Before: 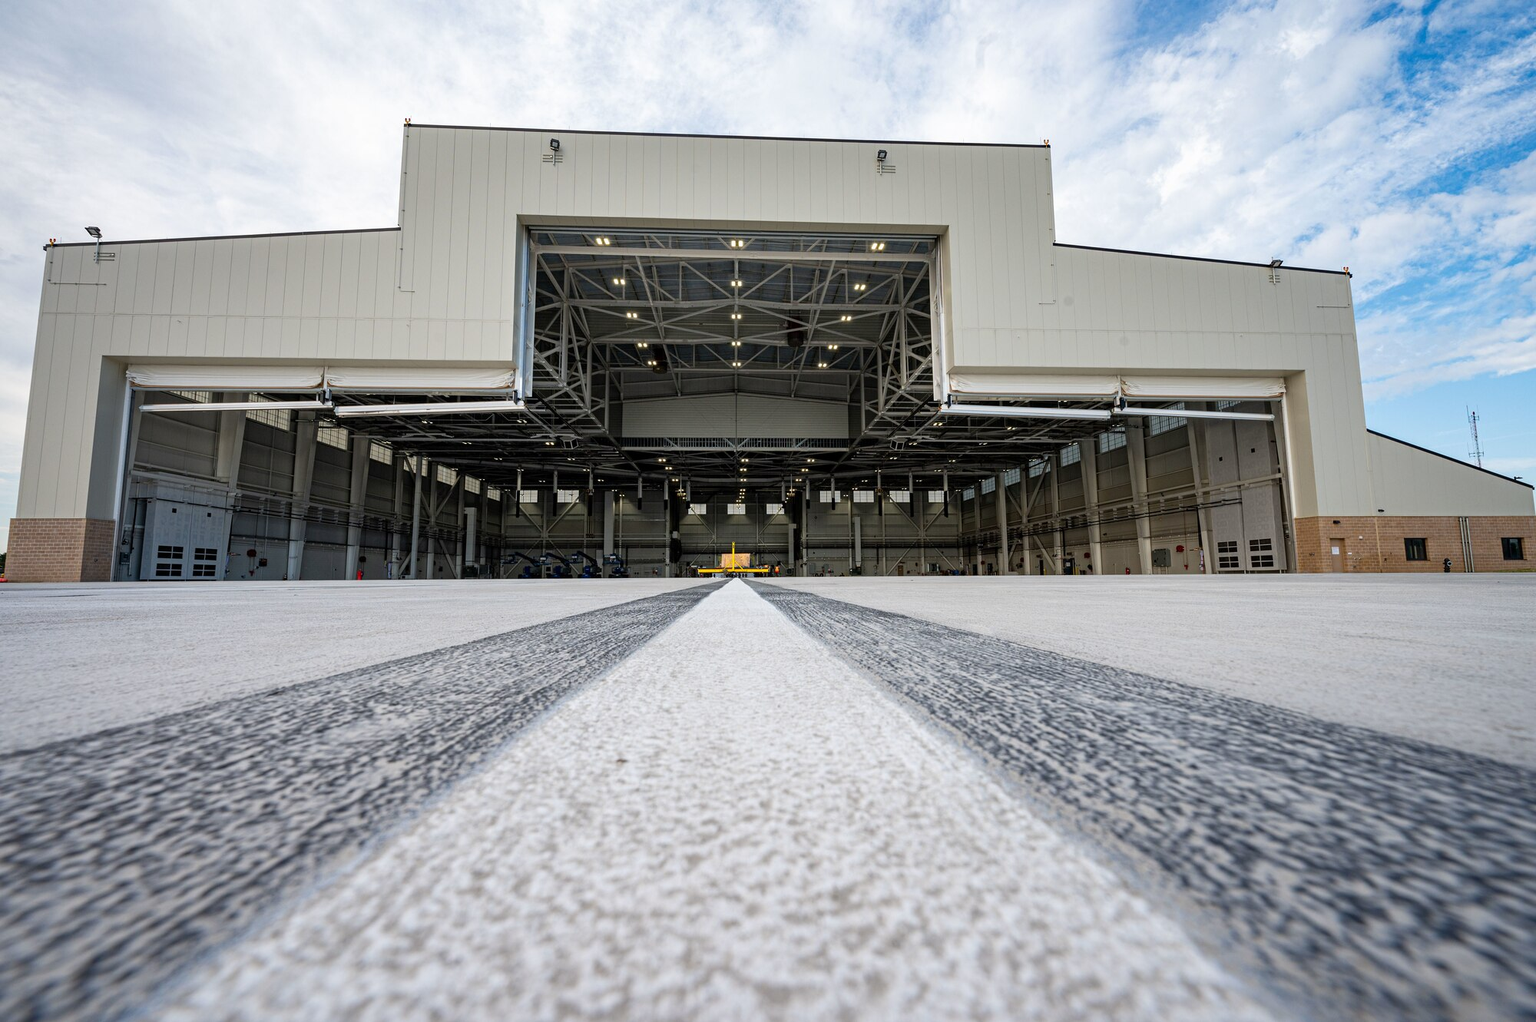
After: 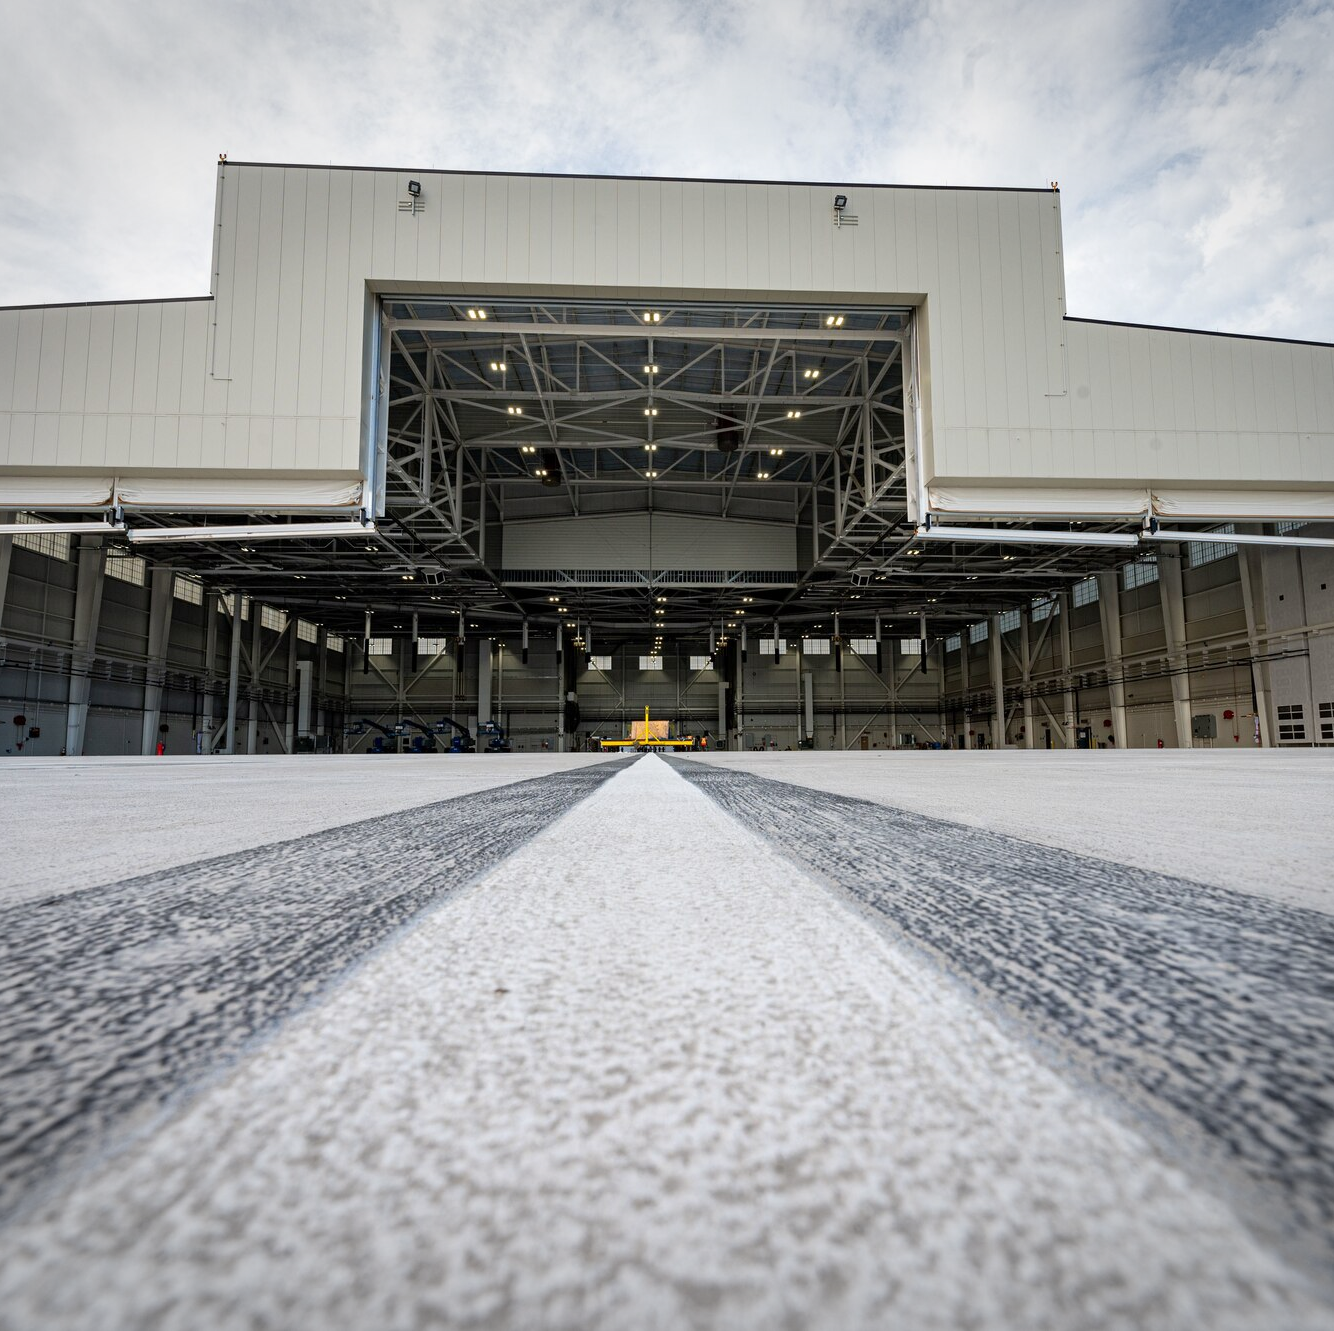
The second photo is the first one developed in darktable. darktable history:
vignetting: fall-off start 100%, brightness -0.282, width/height ratio 1.31
crop and rotate: left 15.446%, right 17.836%
